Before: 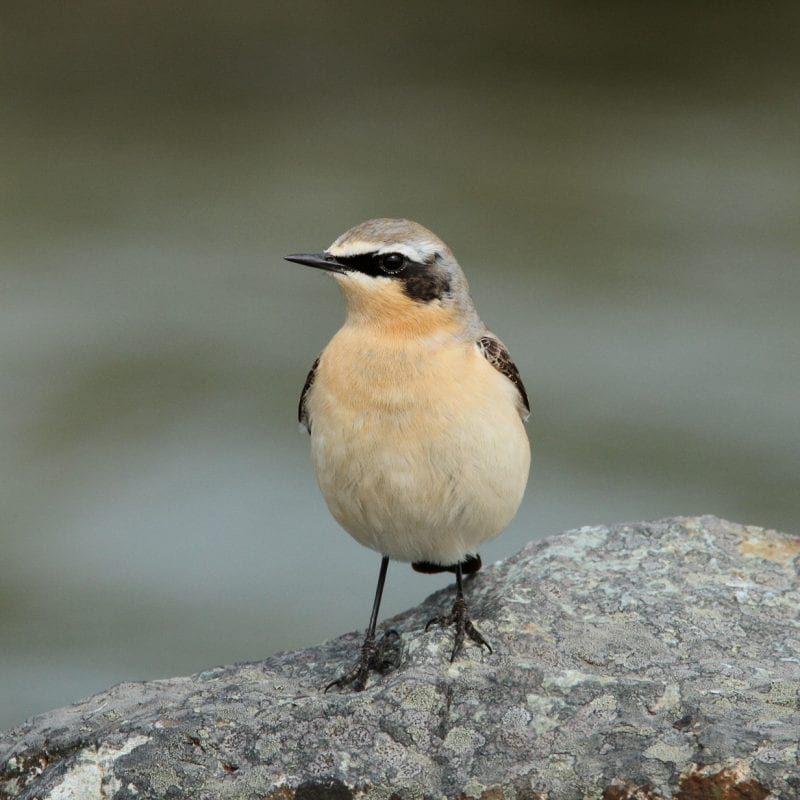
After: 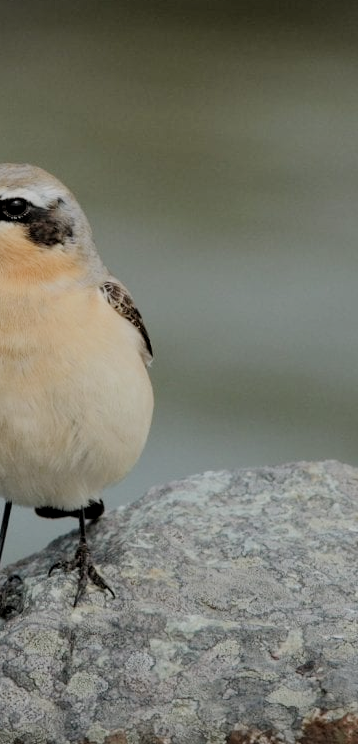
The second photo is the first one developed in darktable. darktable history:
crop: left 47.204%, top 6.946%, right 7.998%
local contrast: highlights 101%, shadows 98%, detail 119%, midtone range 0.2
filmic rgb: black relative exposure -8.77 EV, white relative exposure 4.98 EV, target black luminance 0%, hardness 3.77, latitude 65.89%, contrast 0.832, shadows ↔ highlights balance 19.93%
vignetting: fall-off start 91.52%
